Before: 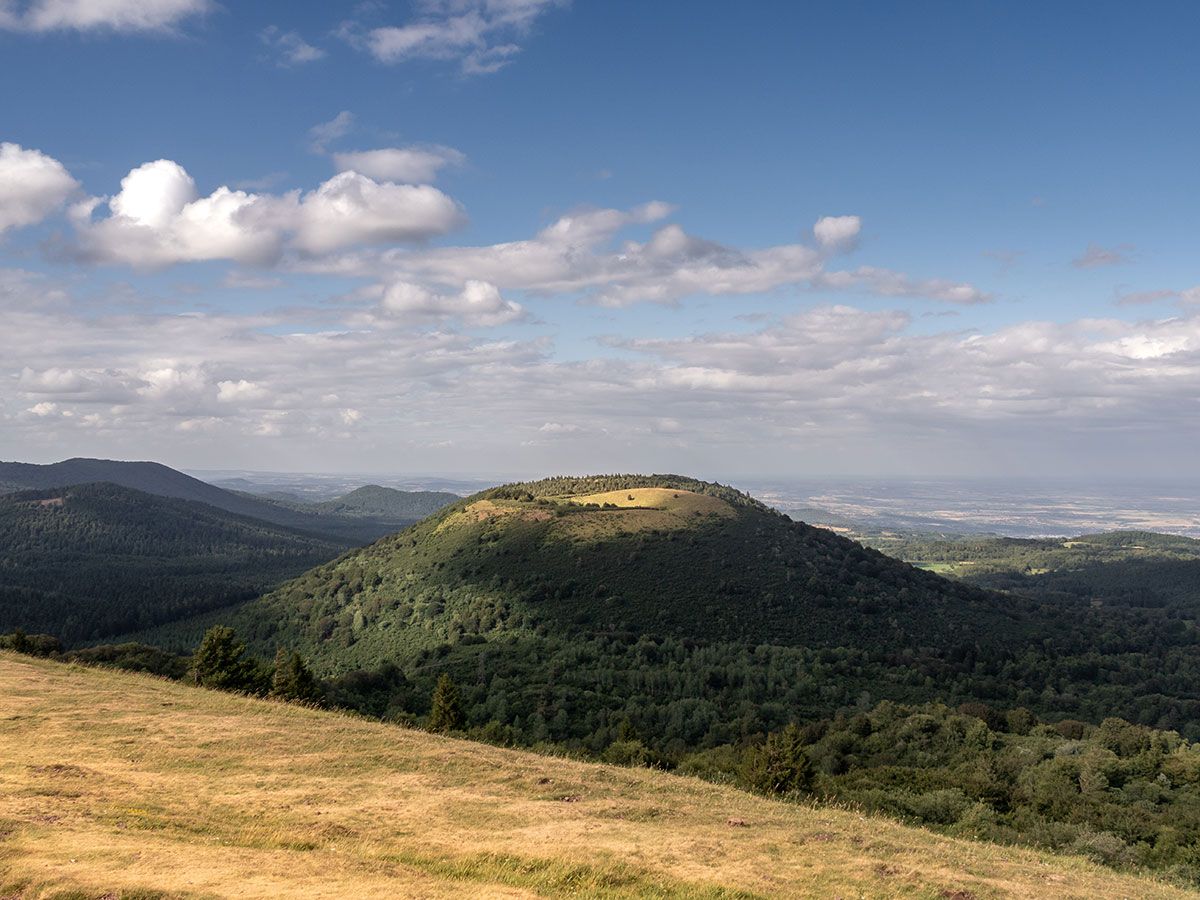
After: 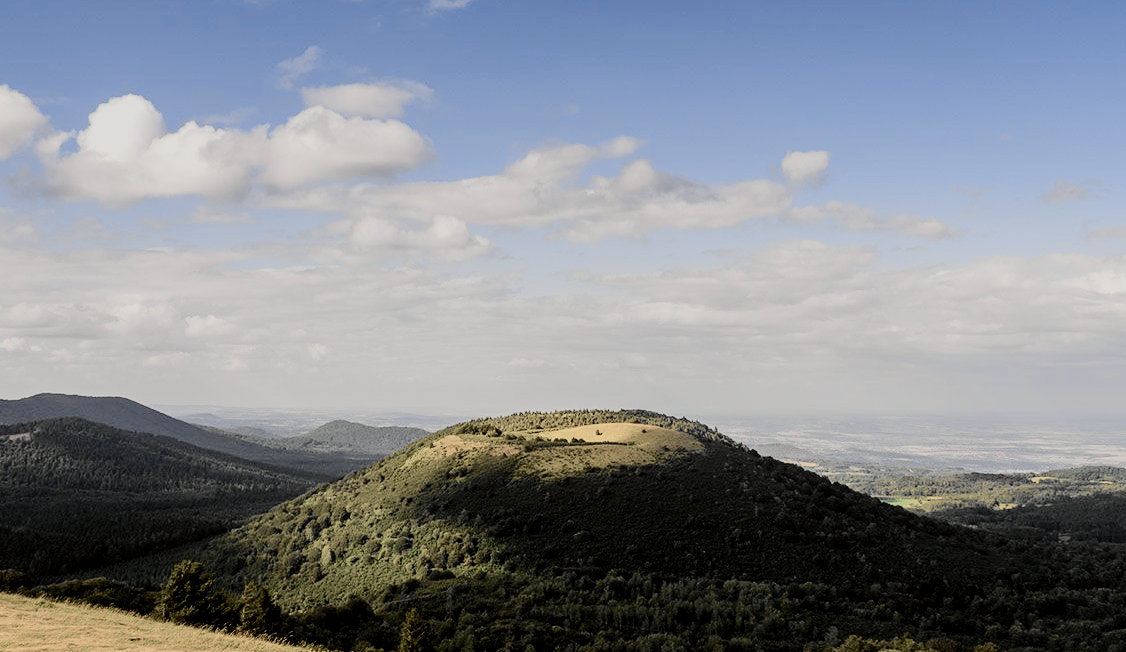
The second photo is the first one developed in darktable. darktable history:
crop: left 2.737%, top 7.287%, right 3.421%, bottom 20.179%
tone curve: curves: ch0 [(0.014, 0) (0.13, 0.09) (0.227, 0.211) (0.346, 0.388) (0.499, 0.598) (0.662, 0.76) (0.795, 0.846) (1, 0.969)]; ch1 [(0, 0) (0.366, 0.367) (0.447, 0.417) (0.473, 0.484) (0.504, 0.502) (0.525, 0.518) (0.564, 0.548) (0.639, 0.643) (1, 1)]; ch2 [(0, 0) (0.333, 0.346) (0.375, 0.375) (0.424, 0.43) (0.476, 0.498) (0.496, 0.505) (0.517, 0.515) (0.542, 0.564) (0.583, 0.6) (0.64, 0.622) (0.723, 0.676) (1, 1)], color space Lab, independent channels, preserve colors none
filmic rgb: black relative exposure -7.65 EV, white relative exposure 4.56 EV, hardness 3.61
